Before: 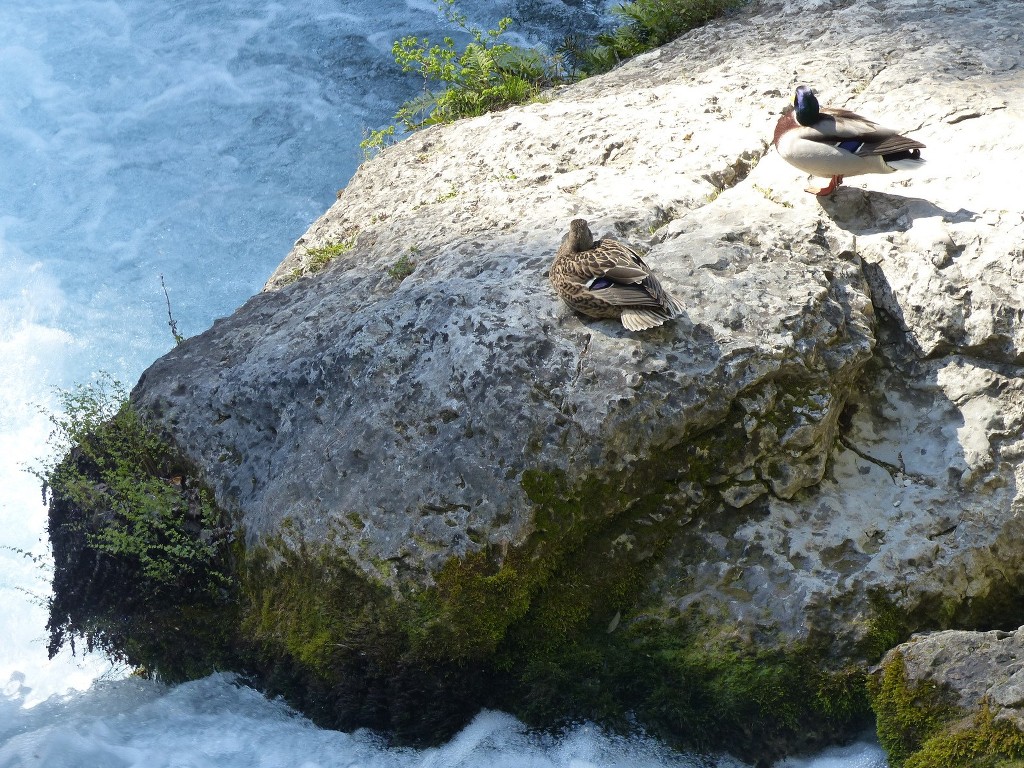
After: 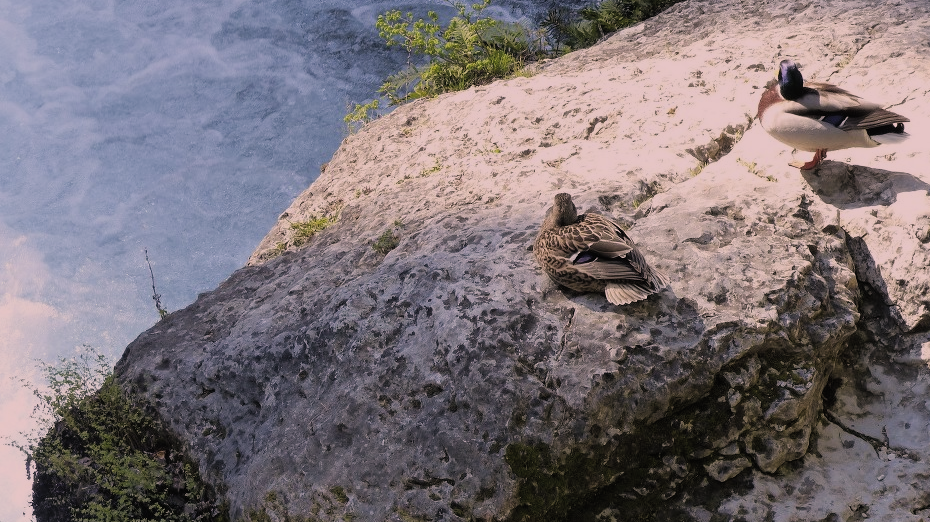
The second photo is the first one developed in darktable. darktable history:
crop: left 1.592%, top 3.446%, right 7.538%, bottom 28.512%
exposure: black level correction -0.015, exposure -0.508 EV, compensate highlight preservation false
color correction: highlights a* 14.71, highlights b* 4.91
filmic rgb: black relative exposure -7.76 EV, white relative exposure 4.44 EV, target black luminance 0%, hardness 3.76, latitude 50.72%, contrast 1.077, highlights saturation mix 9.06%, shadows ↔ highlights balance -0.241%
